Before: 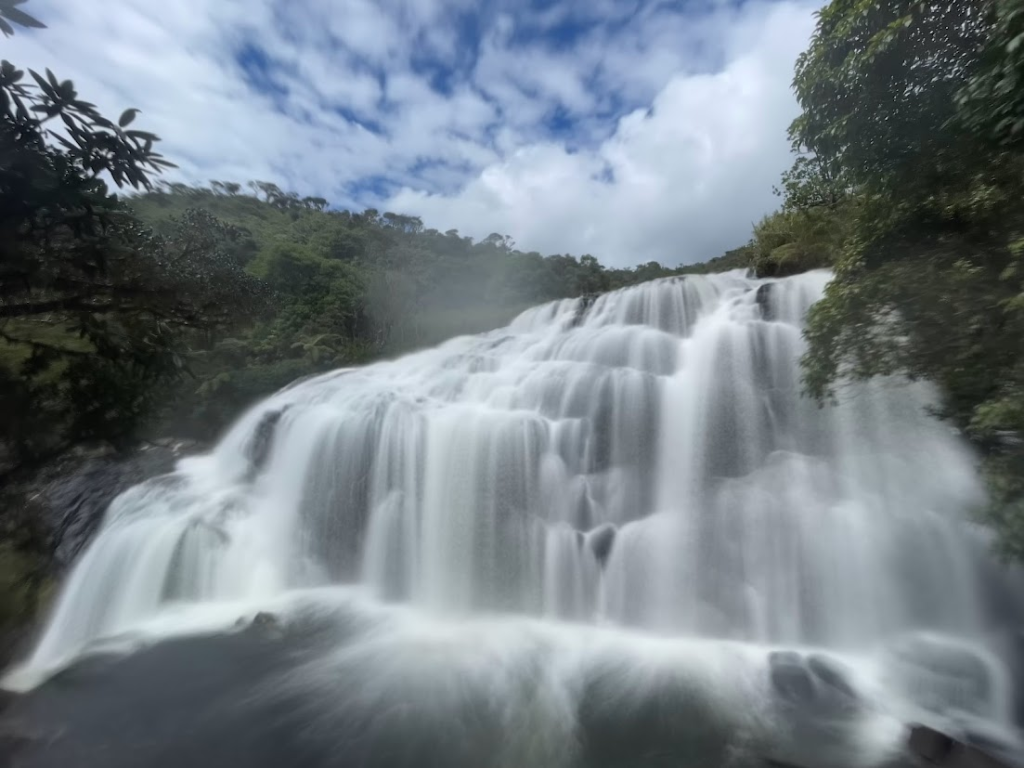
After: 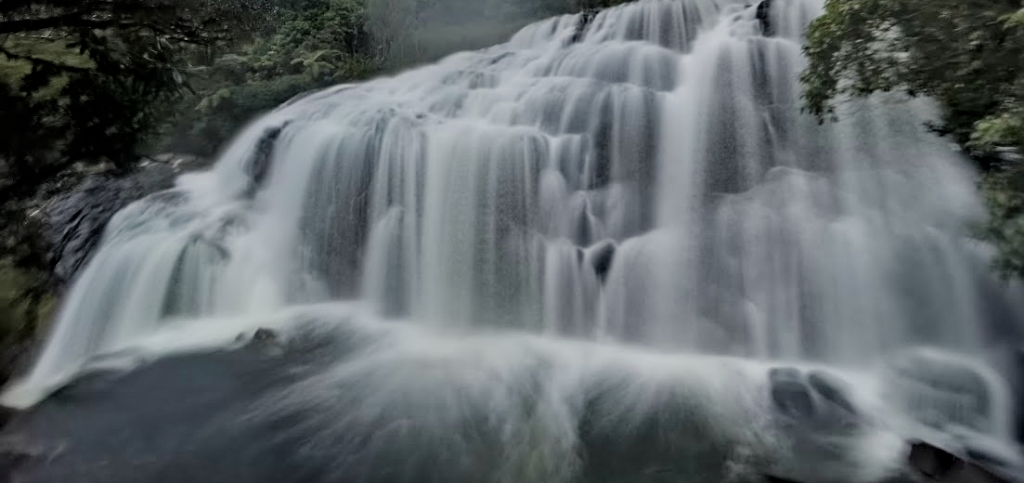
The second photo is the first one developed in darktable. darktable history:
tone equalizer: -8 EV 0.223 EV, -7 EV 0.408 EV, -6 EV 0.447 EV, -5 EV 0.287 EV, -3 EV -0.247 EV, -2 EV -0.433 EV, -1 EV -0.411 EV, +0 EV -0.257 EV, edges refinement/feathering 500, mask exposure compensation -1.57 EV, preserve details guided filter
contrast equalizer: y [[0.545, 0.572, 0.59, 0.59, 0.571, 0.545], [0.5 ×6], [0.5 ×6], [0 ×6], [0 ×6]]
crop and rotate: top 36.985%
sharpen: amount 0.216
filmic rgb: black relative exposure -16 EV, white relative exposure 6.88 EV, hardness 4.71
haze removal: strength 0.297, distance 0.255, compatibility mode true, adaptive false
